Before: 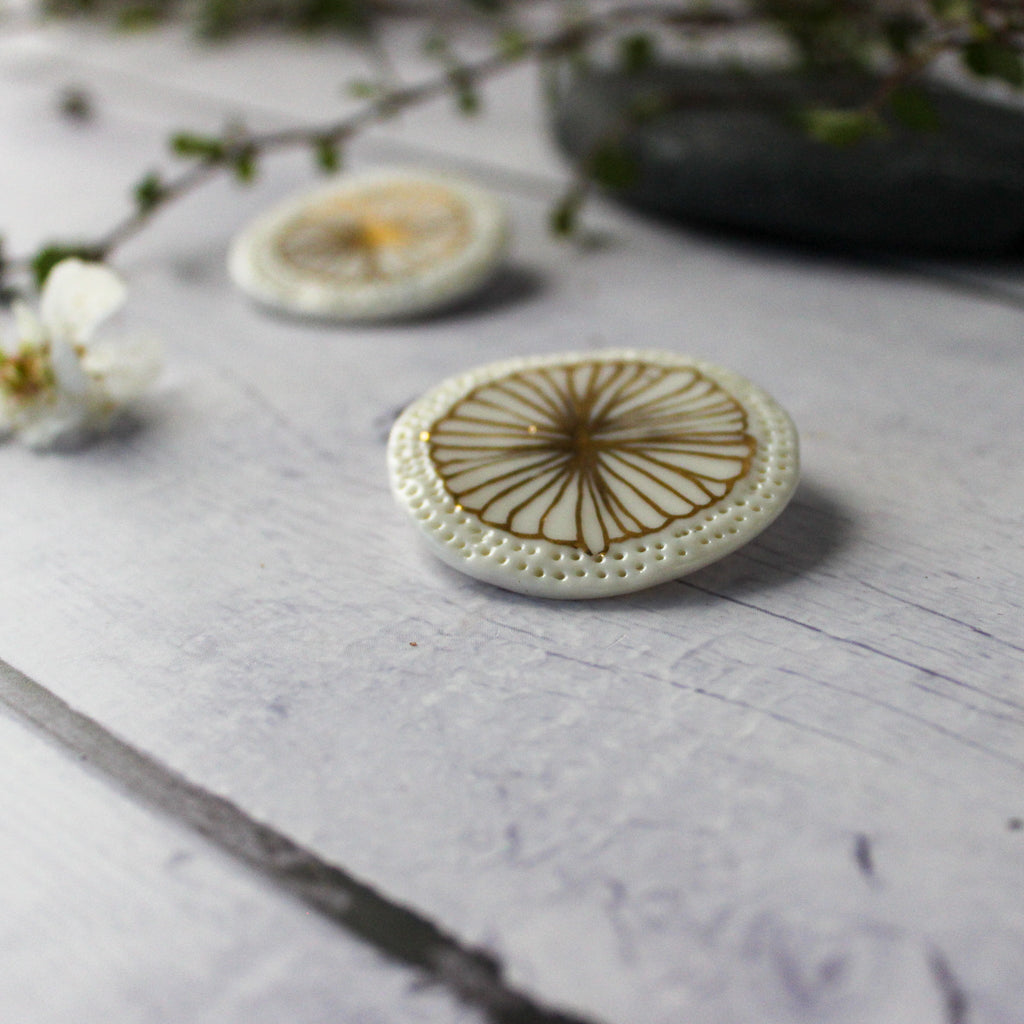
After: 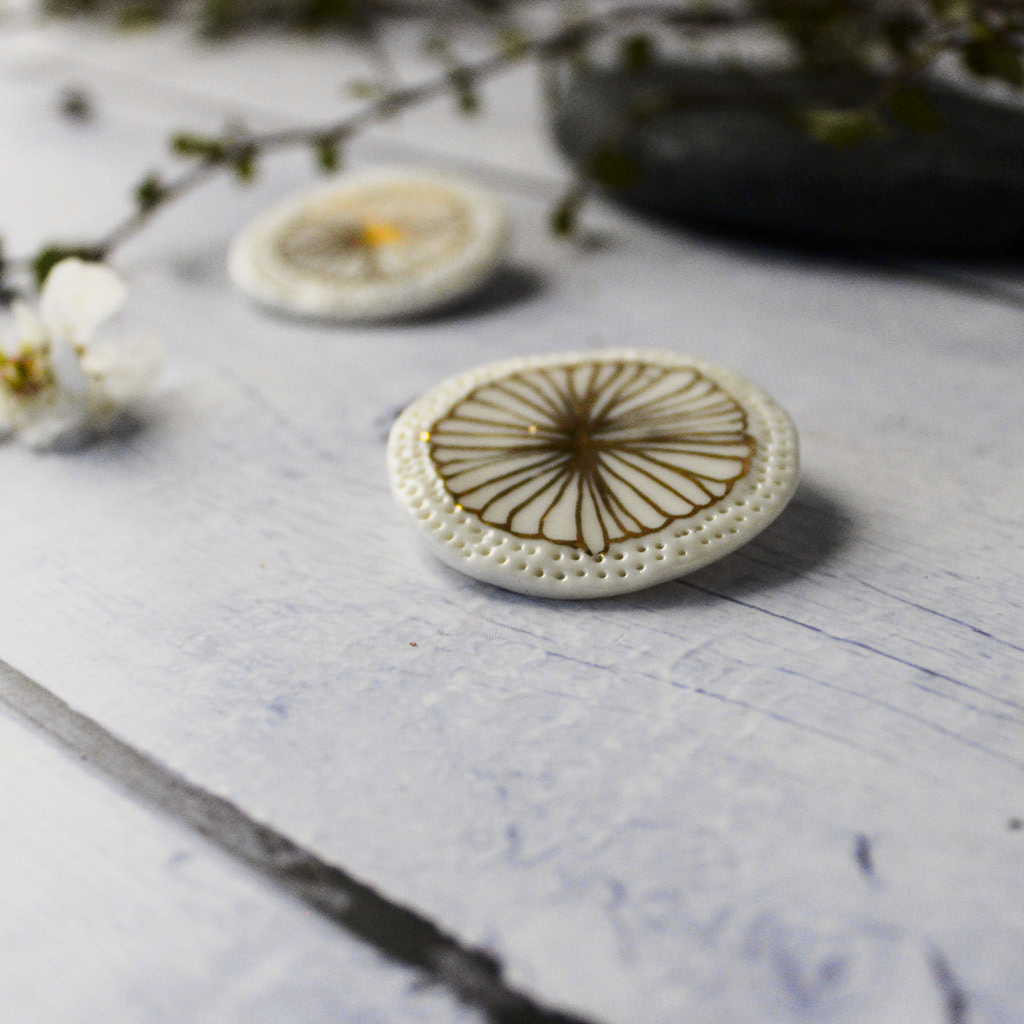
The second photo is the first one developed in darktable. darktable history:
tone curve: curves: ch0 [(0, 0) (0.087, 0.054) (0.281, 0.245) (0.506, 0.526) (0.8, 0.824) (0.994, 0.955)]; ch1 [(0, 0) (0.27, 0.195) (0.406, 0.435) (0.452, 0.474) (0.495, 0.5) (0.514, 0.508) (0.563, 0.584) (0.654, 0.689) (1, 1)]; ch2 [(0, 0) (0.269, 0.299) (0.459, 0.441) (0.498, 0.499) (0.523, 0.52) (0.551, 0.549) (0.633, 0.625) (0.659, 0.681) (0.718, 0.764) (1, 1)], color space Lab, independent channels, preserve colors none
